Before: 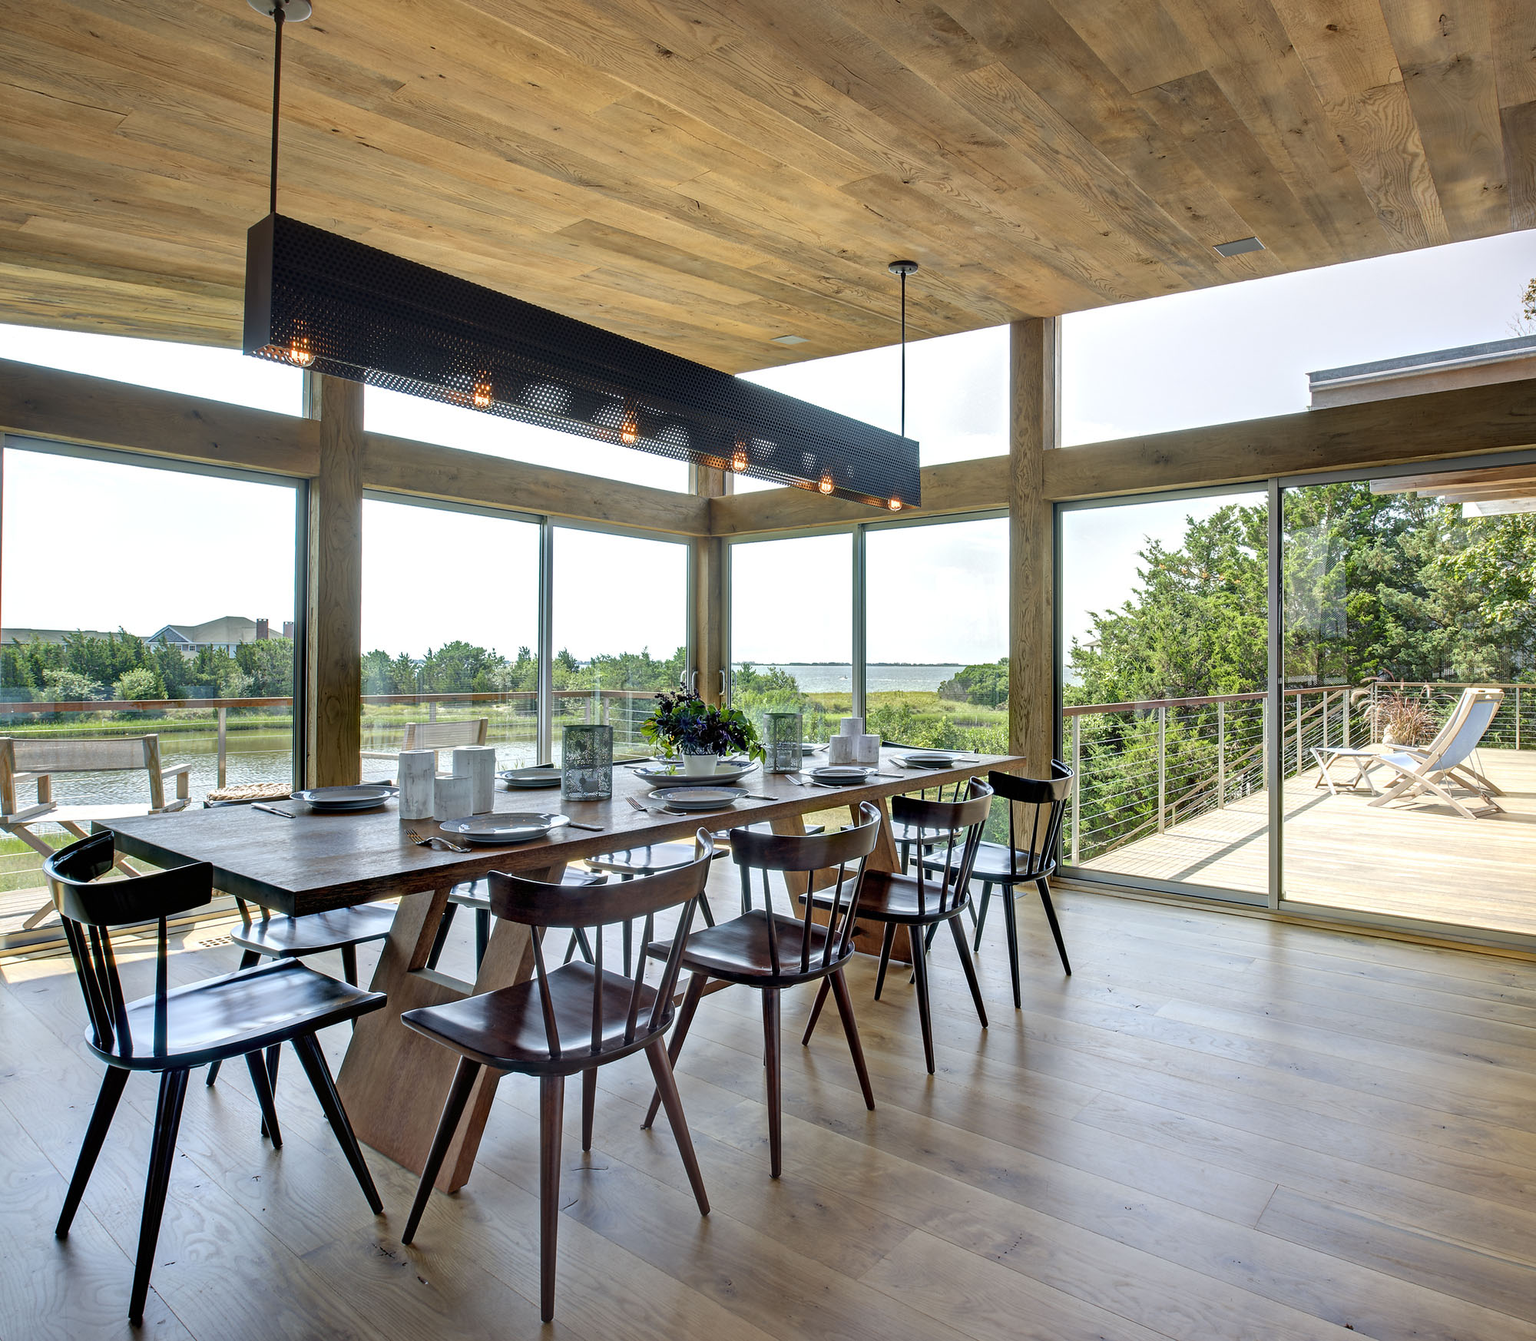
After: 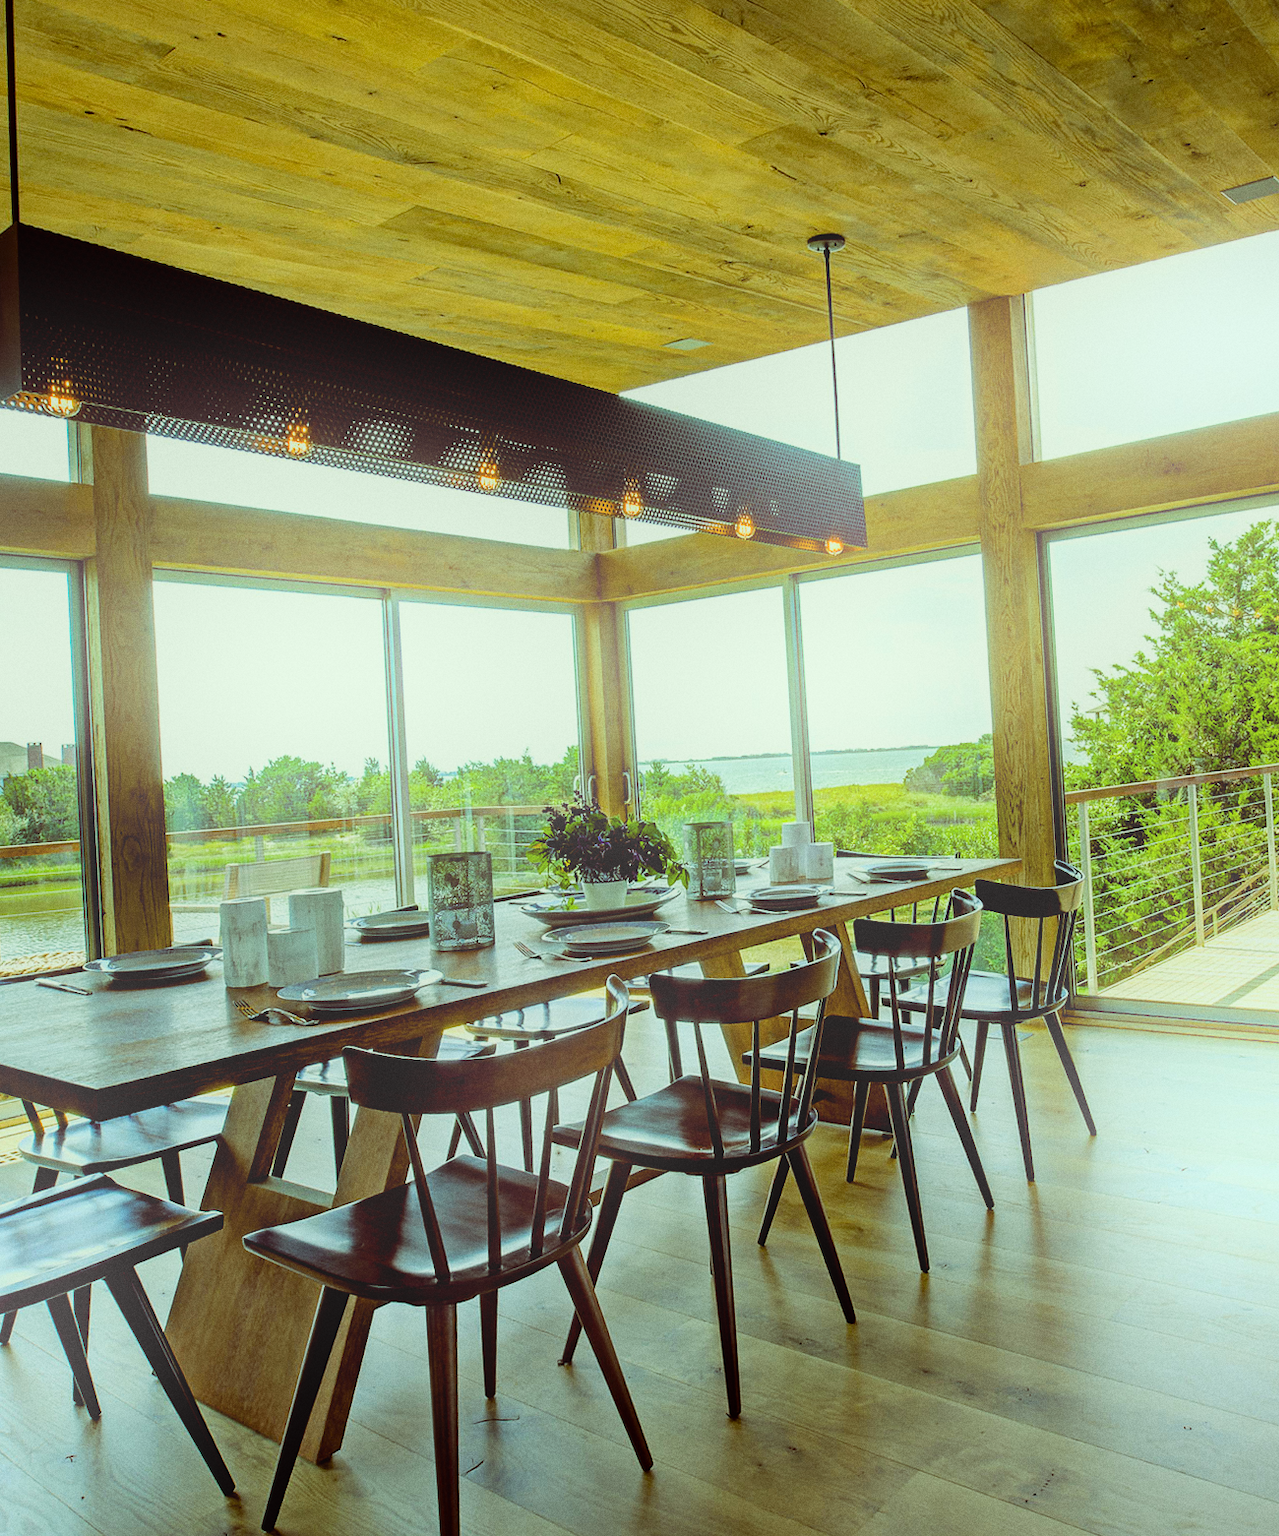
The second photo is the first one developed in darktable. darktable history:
filmic rgb: black relative exposure -5 EV, hardness 2.88, contrast 1.2, highlights saturation mix -30%
color balance rgb: perceptual saturation grading › global saturation 20%, global vibrance 20%
bloom: threshold 82.5%, strength 16.25%
grain: coarseness 7.08 ISO, strength 21.67%, mid-tones bias 59.58%
rotate and perspective: rotation -3.52°, crop left 0.036, crop right 0.964, crop top 0.081, crop bottom 0.919
crop and rotate: left 14.385%, right 18.948%
color balance: lift [1, 1.015, 0.987, 0.985], gamma [1, 0.959, 1.042, 0.958], gain [0.927, 0.938, 1.072, 0.928], contrast 1.5%
